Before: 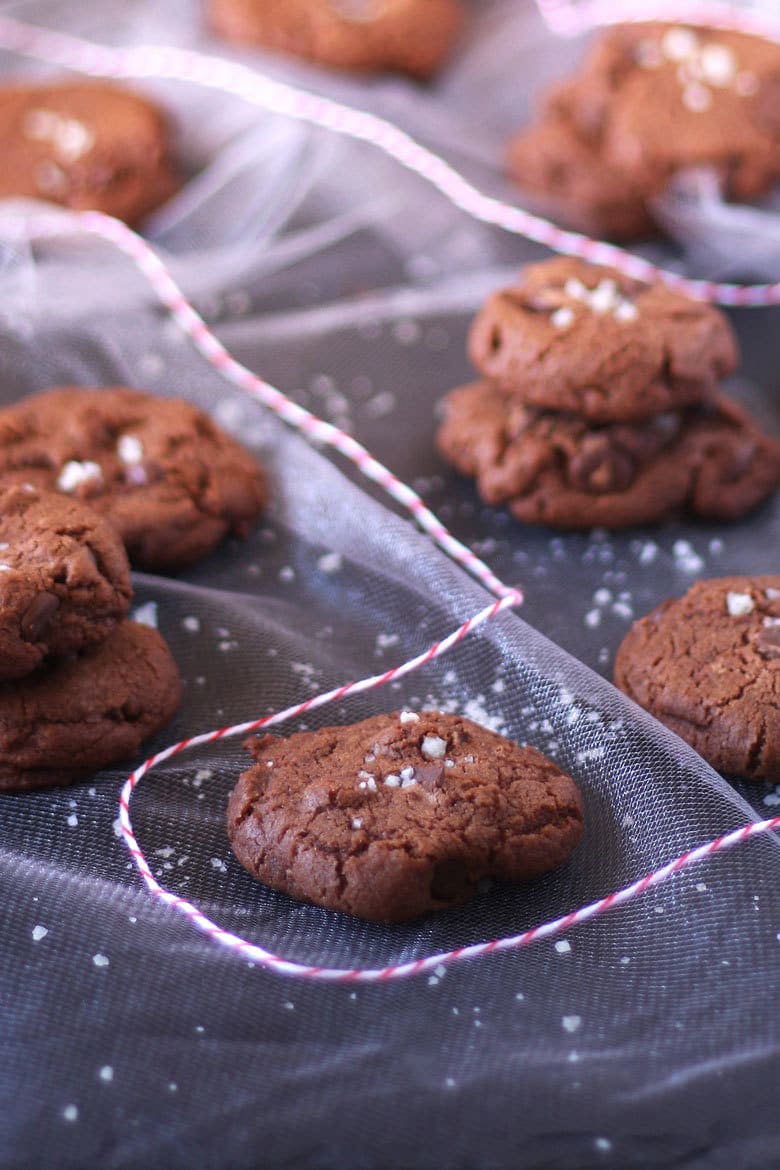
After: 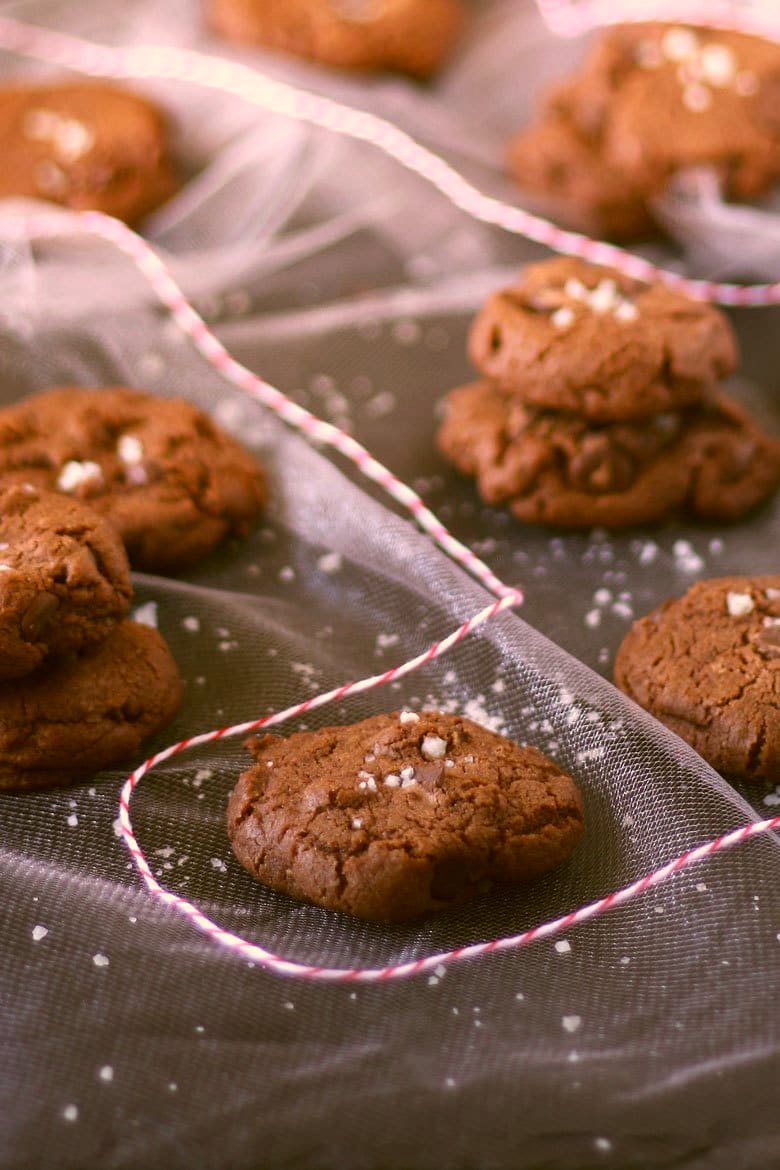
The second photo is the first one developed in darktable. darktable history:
color correction: highlights a* 8.38, highlights b* 14.95, shadows a* -0.551, shadows b* 26.82
